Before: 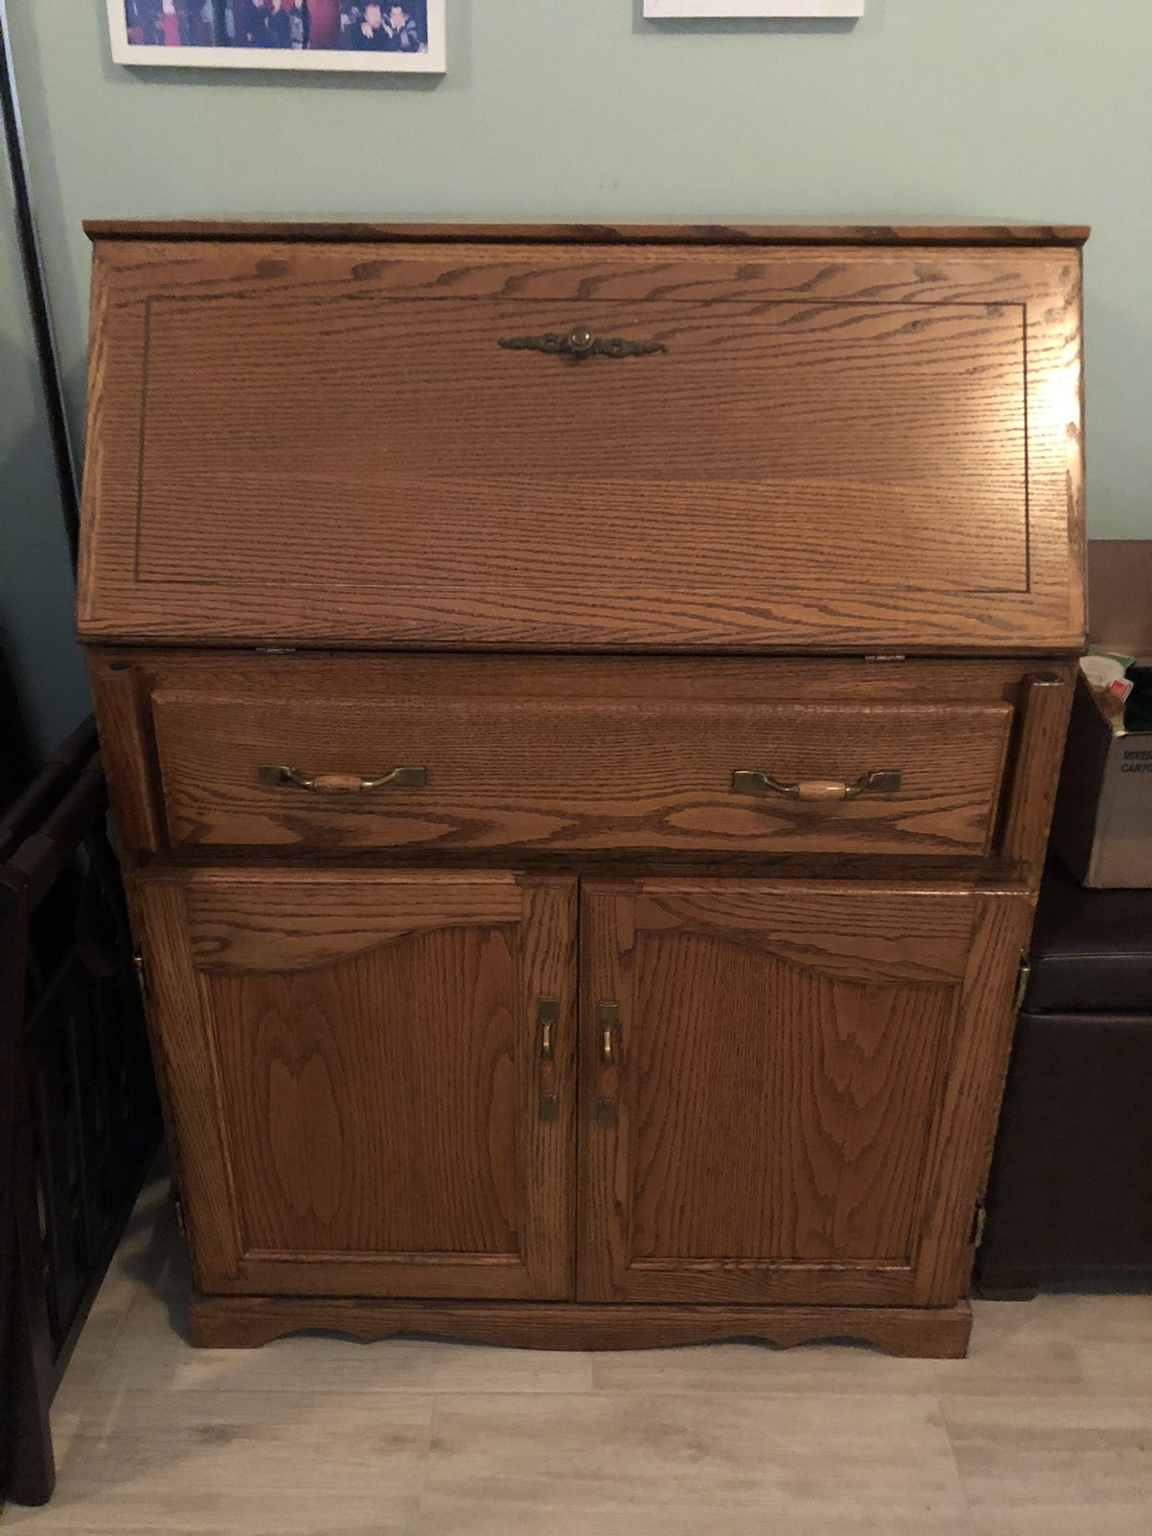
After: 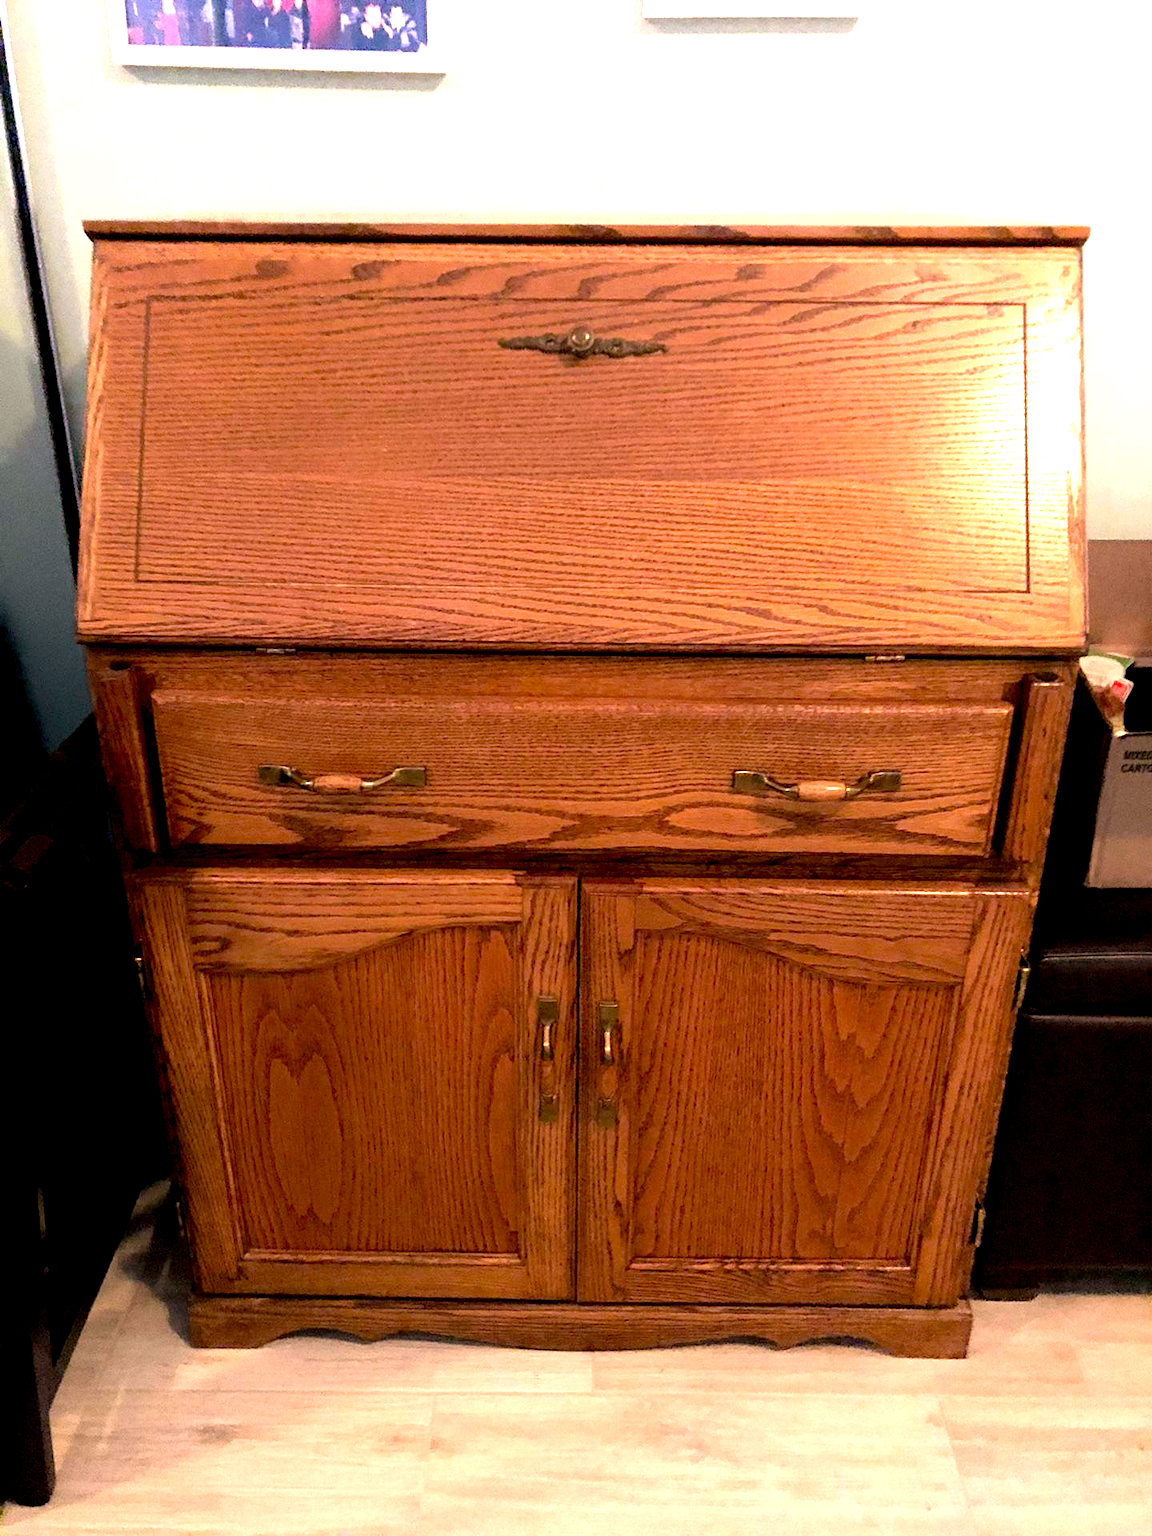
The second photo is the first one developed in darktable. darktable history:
exposure: black level correction 0.011, exposure 1.078 EV, compensate highlight preservation false
tone equalizer: -8 EV -0.781 EV, -7 EV -0.684 EV, -6 EV -0.588 EV, -5 EV -0.387 EV, -3 EV 0.374 EV, -2 EV 0.6 EV, -1 EV 0.678 EV, +0 EV 0.775 EV
color correction: highlights a* 12.28, highlights b* 5.61
